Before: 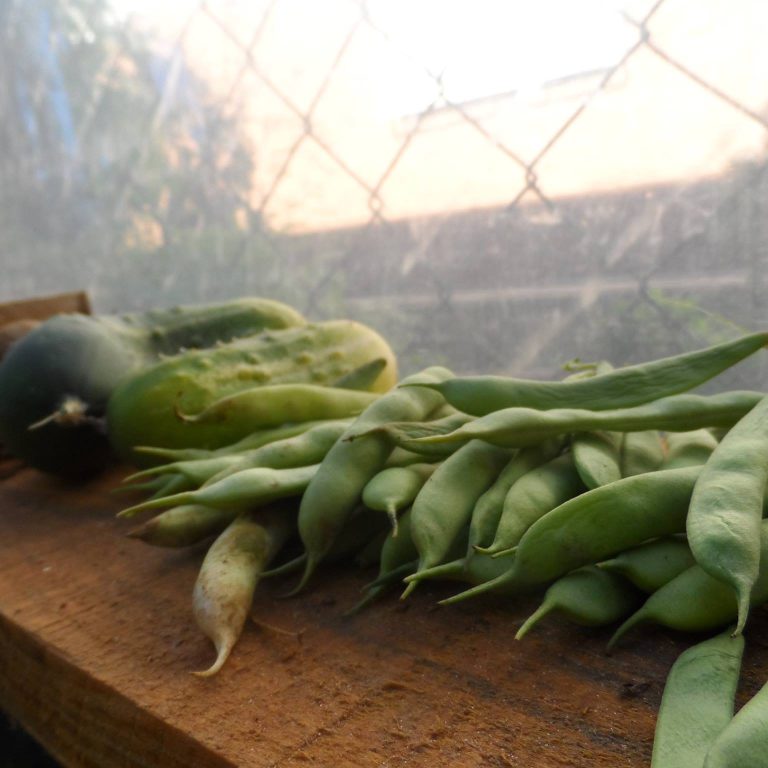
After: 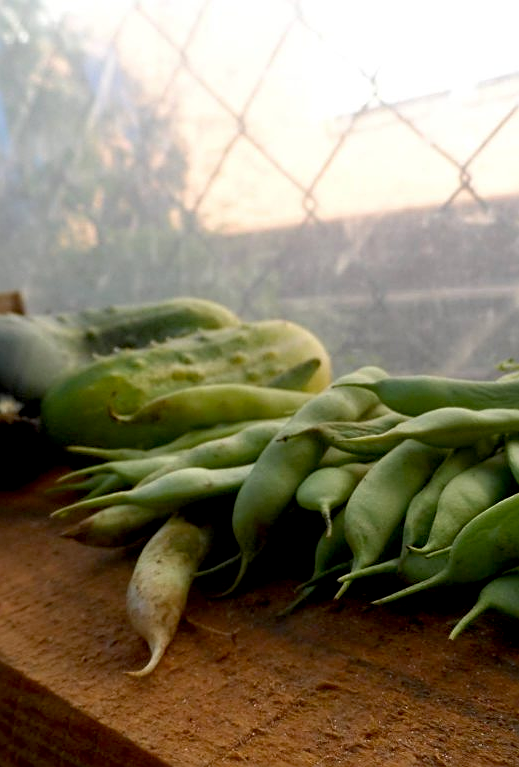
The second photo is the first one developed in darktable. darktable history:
crop and rotate: left 8.69%, right 23.612%
sharpen: on, module defaults
exposure: black level correction 0.012, compensate exposure bias true, compensate highlight preservation false
